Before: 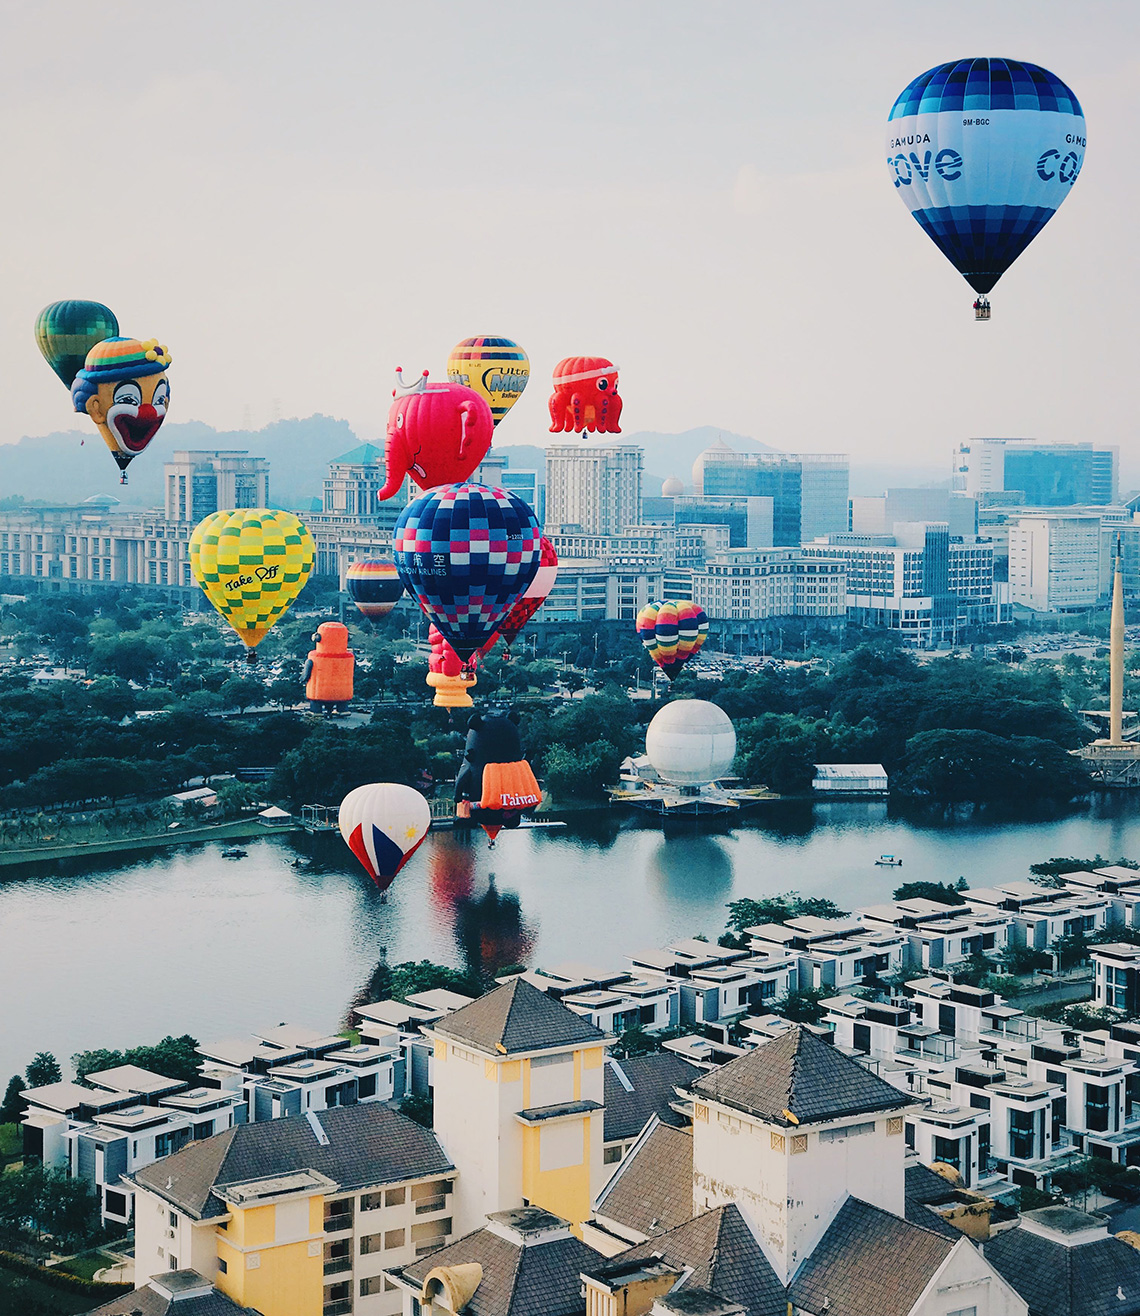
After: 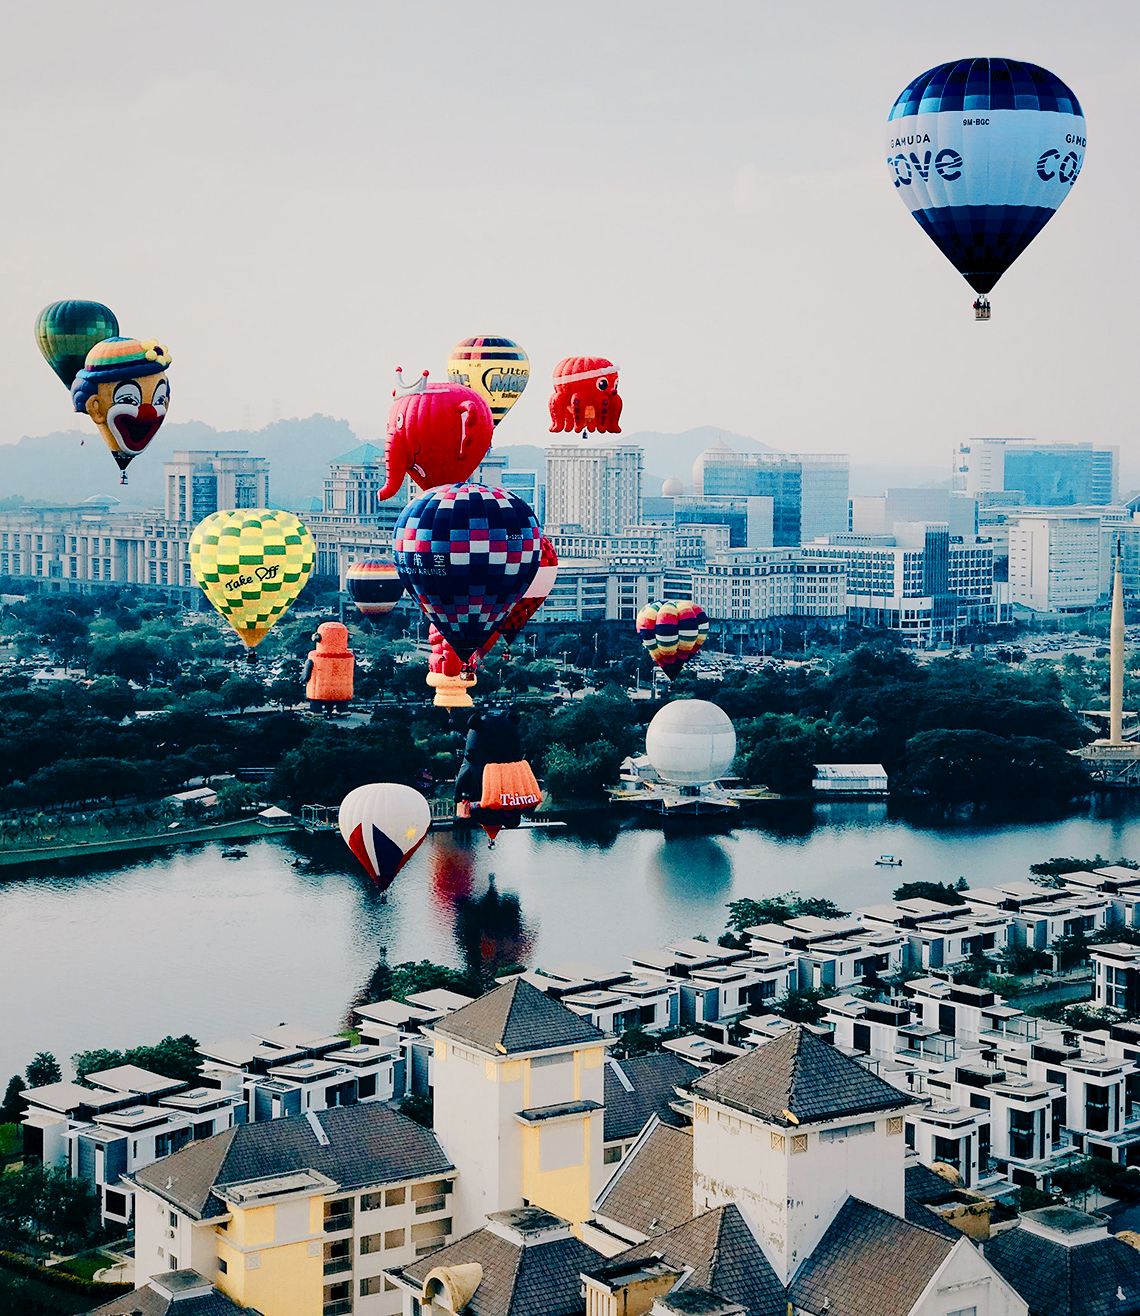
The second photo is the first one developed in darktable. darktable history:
color balance rgb: global offset › luminance -0.843%, perceptual saturation grading › global saturation 20%, perceptual saturation grading › highlights -50.201%, perceptual saturation grading › shadows 31.153%, saturation formula JzAzBz (2021)
